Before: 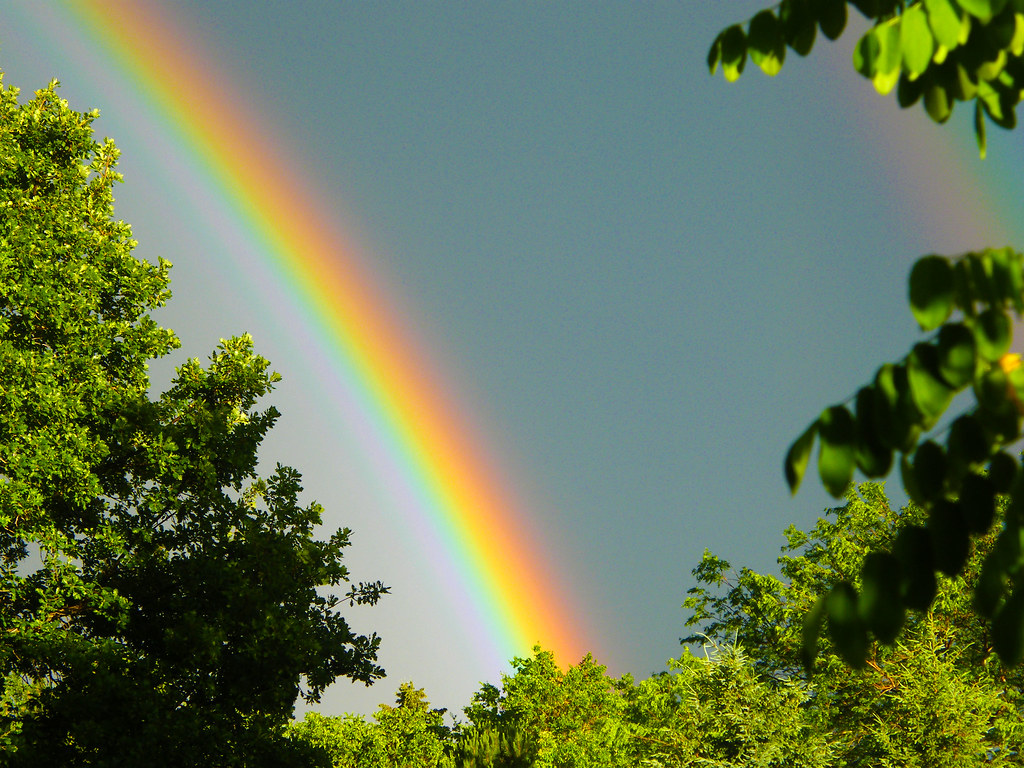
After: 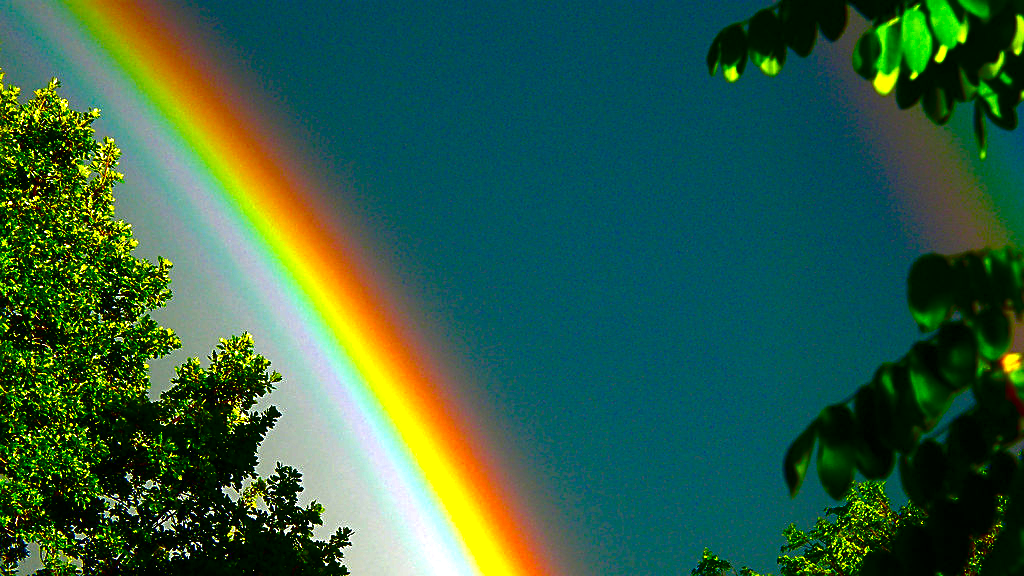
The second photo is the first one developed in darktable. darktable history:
exposure: black level correction 0, exposure 0.7 EV, compensate exposure bias true, compensate highlight preservation false
crop: bottom 24.967%
contrast brightness saturation: brightness -1, saturation 1
sharpen: on, module defaults
